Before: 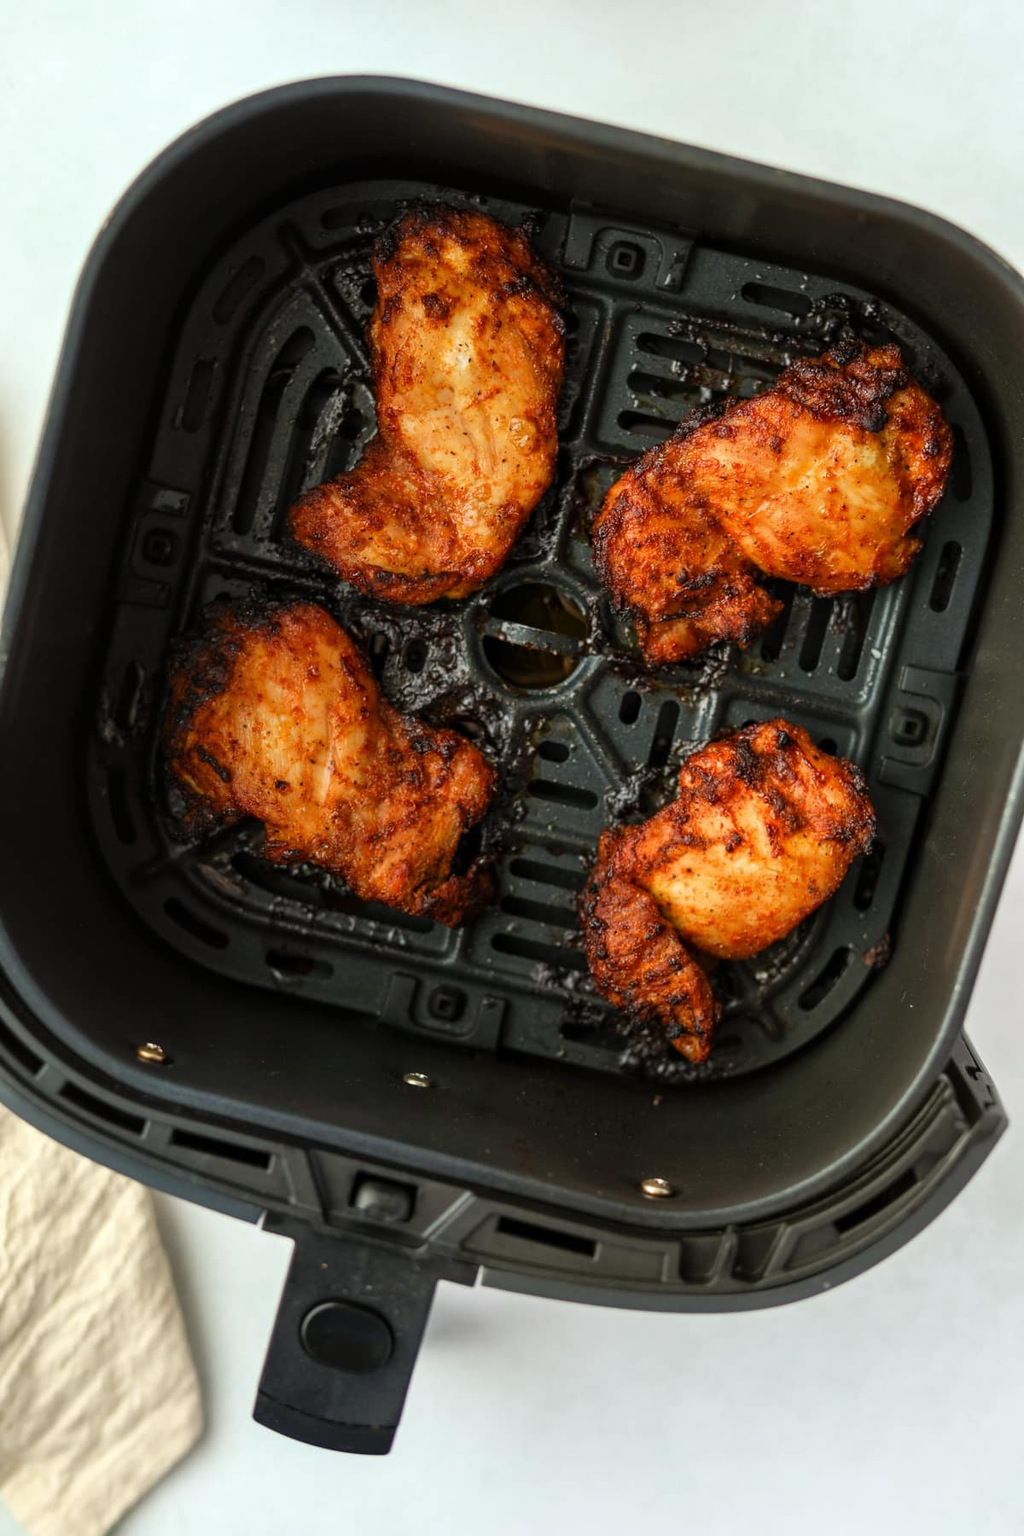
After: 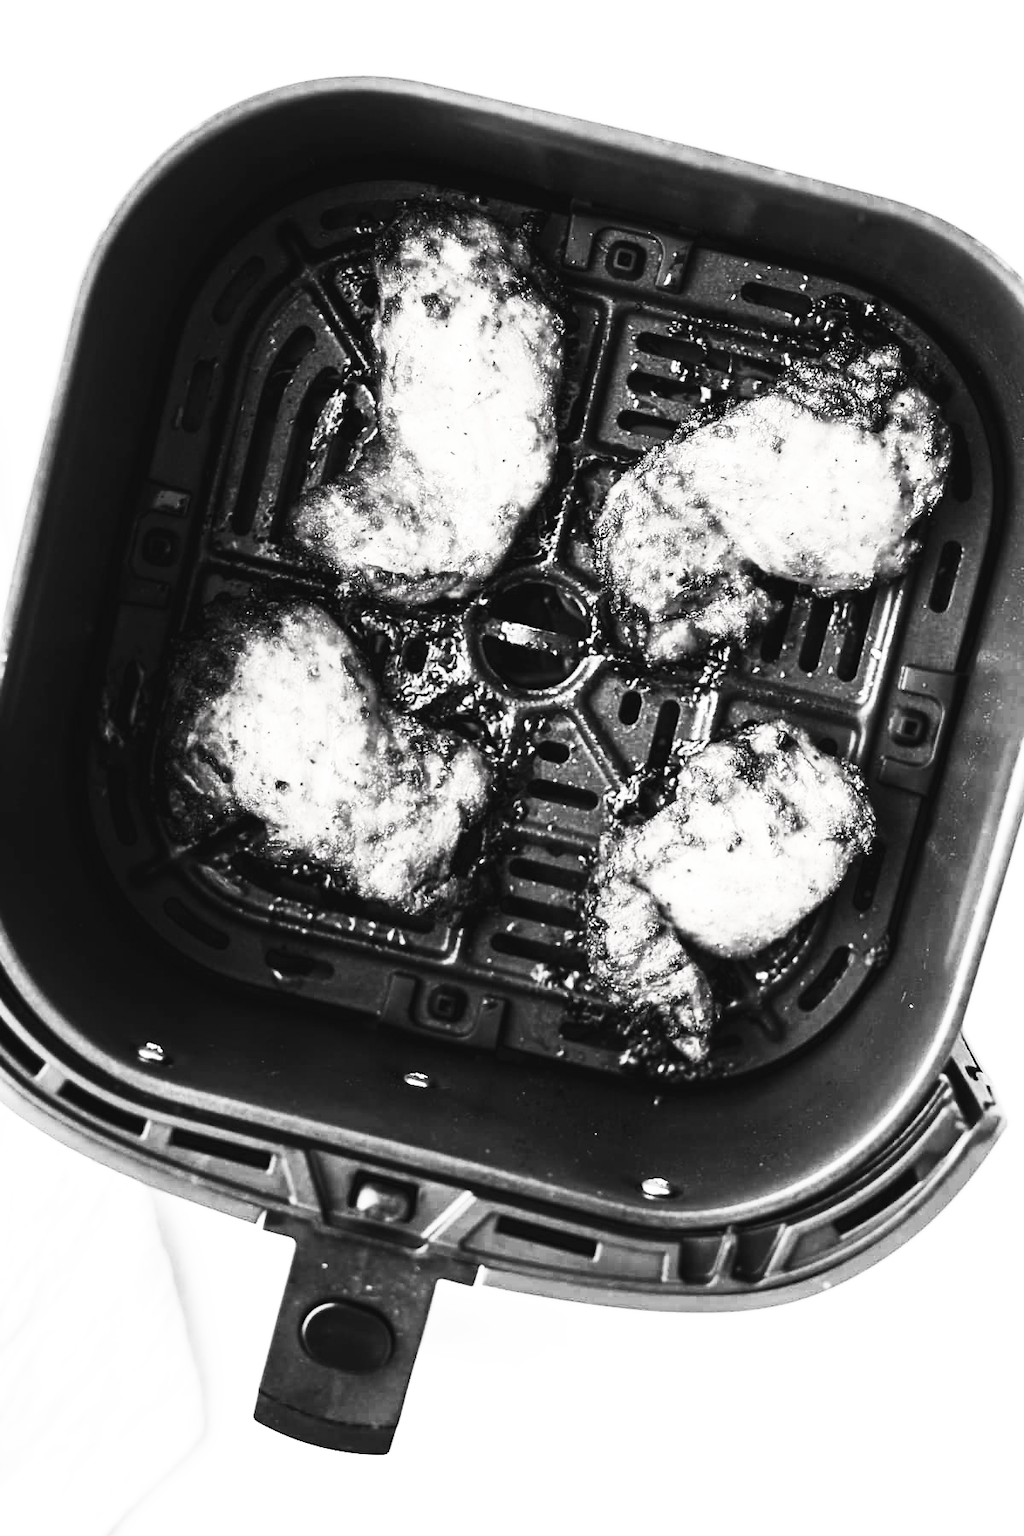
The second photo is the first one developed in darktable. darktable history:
base curve: curves: ch0 [(0, 0.003) (0.001, 0.002) (0.006, 0.004) (0.02, 0.022) (0.048, 0.086) (0.094, 0.234) (0.162, 0.431) (0.258, 0.629) (0.385, 0.8) (0.548, 0.918) (0.751, 0.988) (1, 1)], preserve colors none
contrast brightness saturation: contrast 0.544, brightness 0.472, saturation -0.992
